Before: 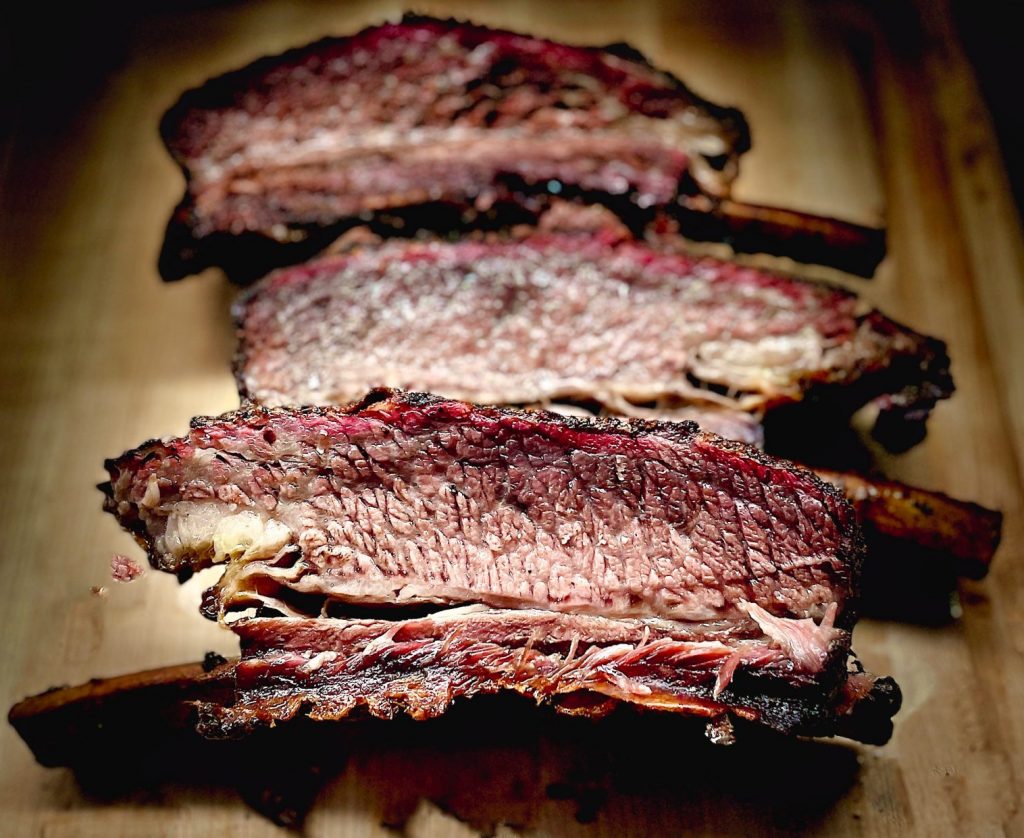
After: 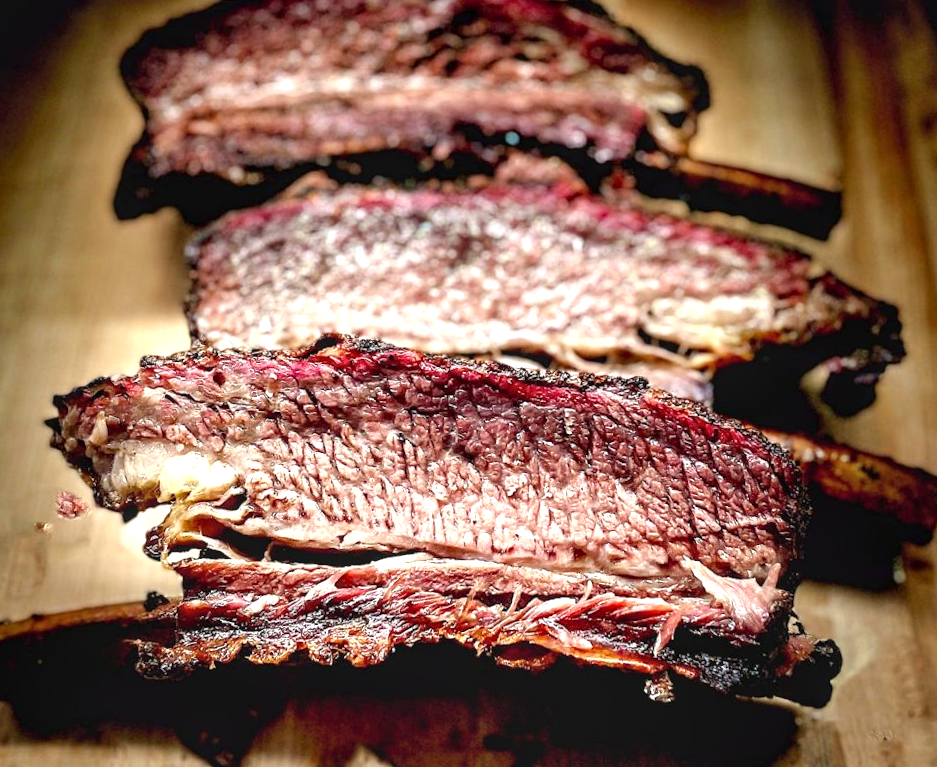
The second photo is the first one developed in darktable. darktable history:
exposure: exposure 0.6 EV, compensate highlight preservation false
crop and rotate: angle -1.96°, left 3.097%, top 4.154%, right 1.586%, bottom 0.529%
local contrast: on, module defaults
